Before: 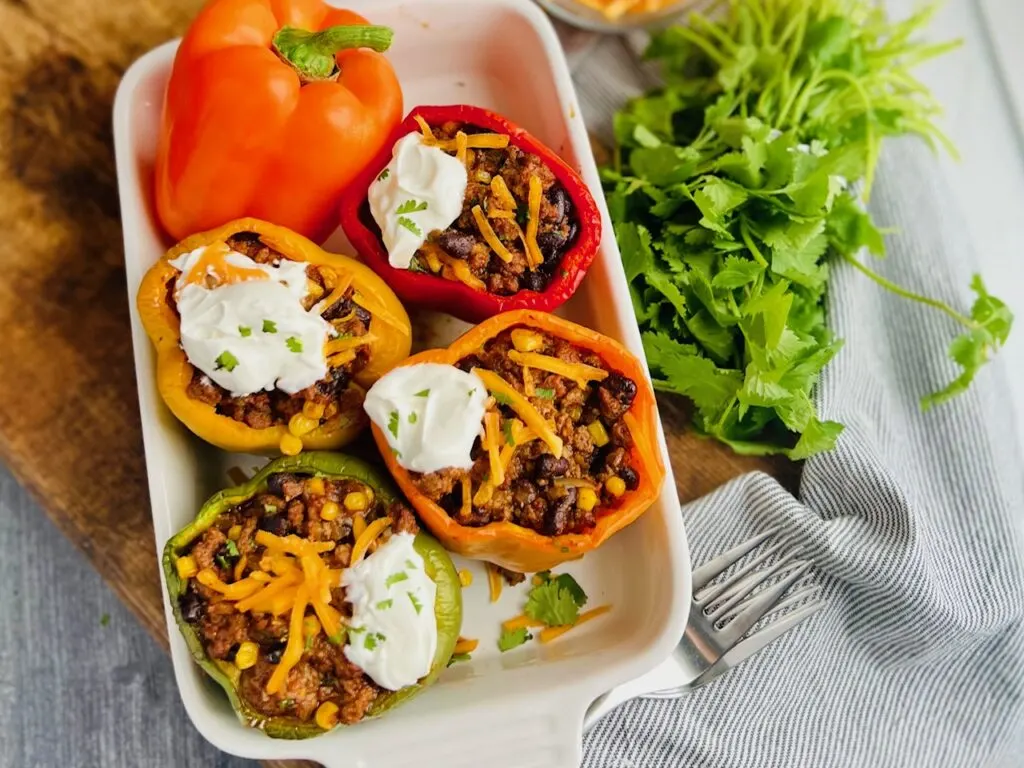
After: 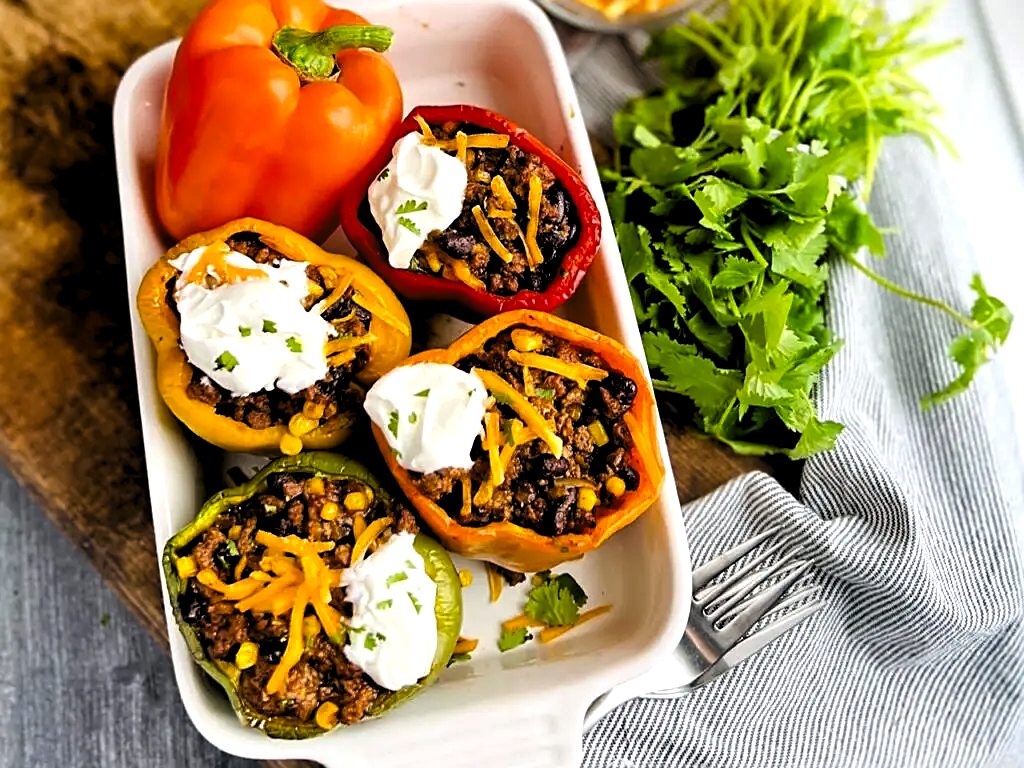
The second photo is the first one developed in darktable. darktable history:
white balance: red 1.004, blue 1.024
levels: levels [0.129, 0.519, 0.867]
sharpen: on, module defaults
